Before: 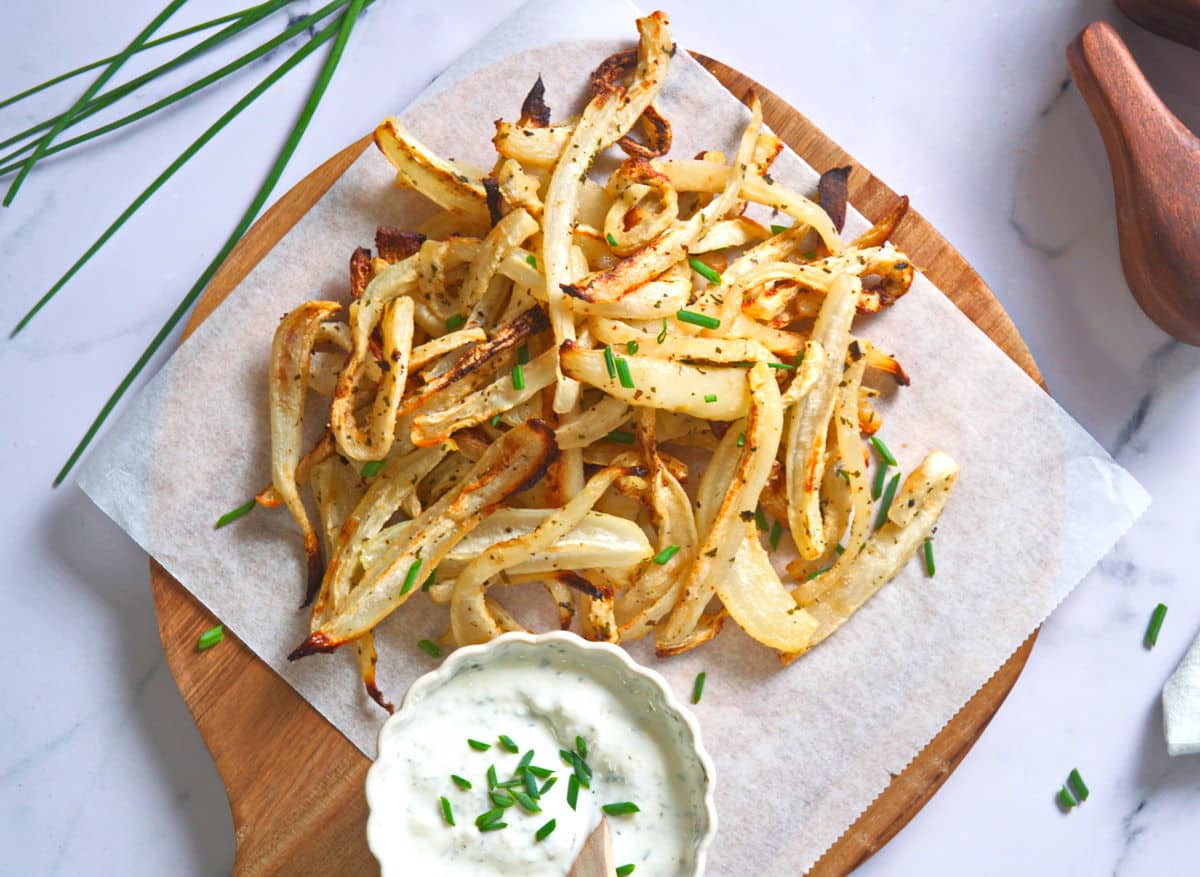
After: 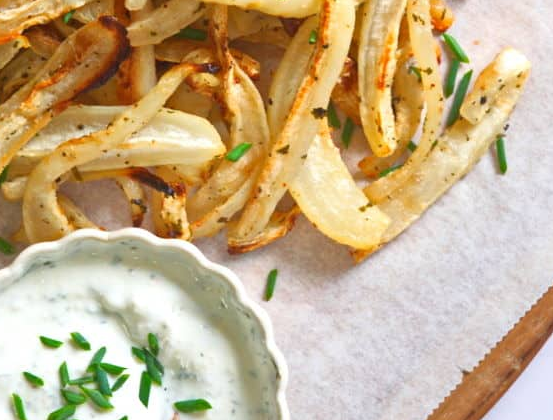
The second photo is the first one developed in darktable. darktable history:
crop: left 35.734%, top 46.05%, right 18.182%, bottom 5.966%
